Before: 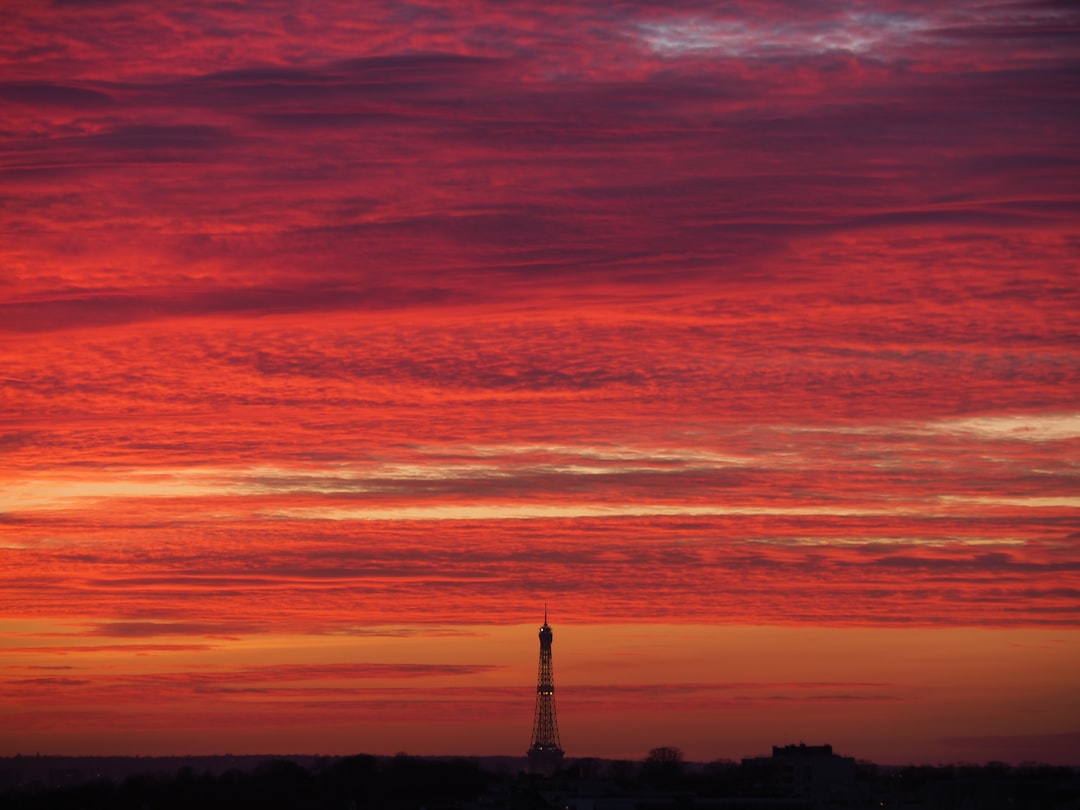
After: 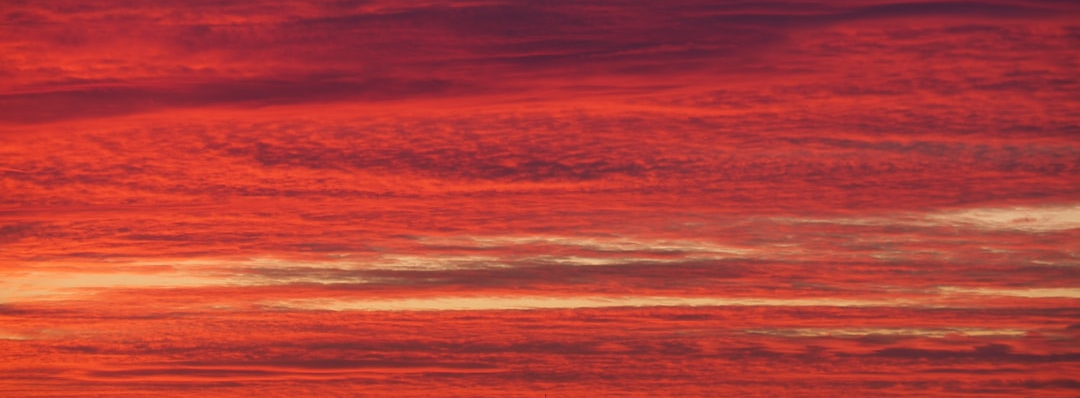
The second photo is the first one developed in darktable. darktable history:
crop and rotate: top 25.815%, bottom 25.027%
